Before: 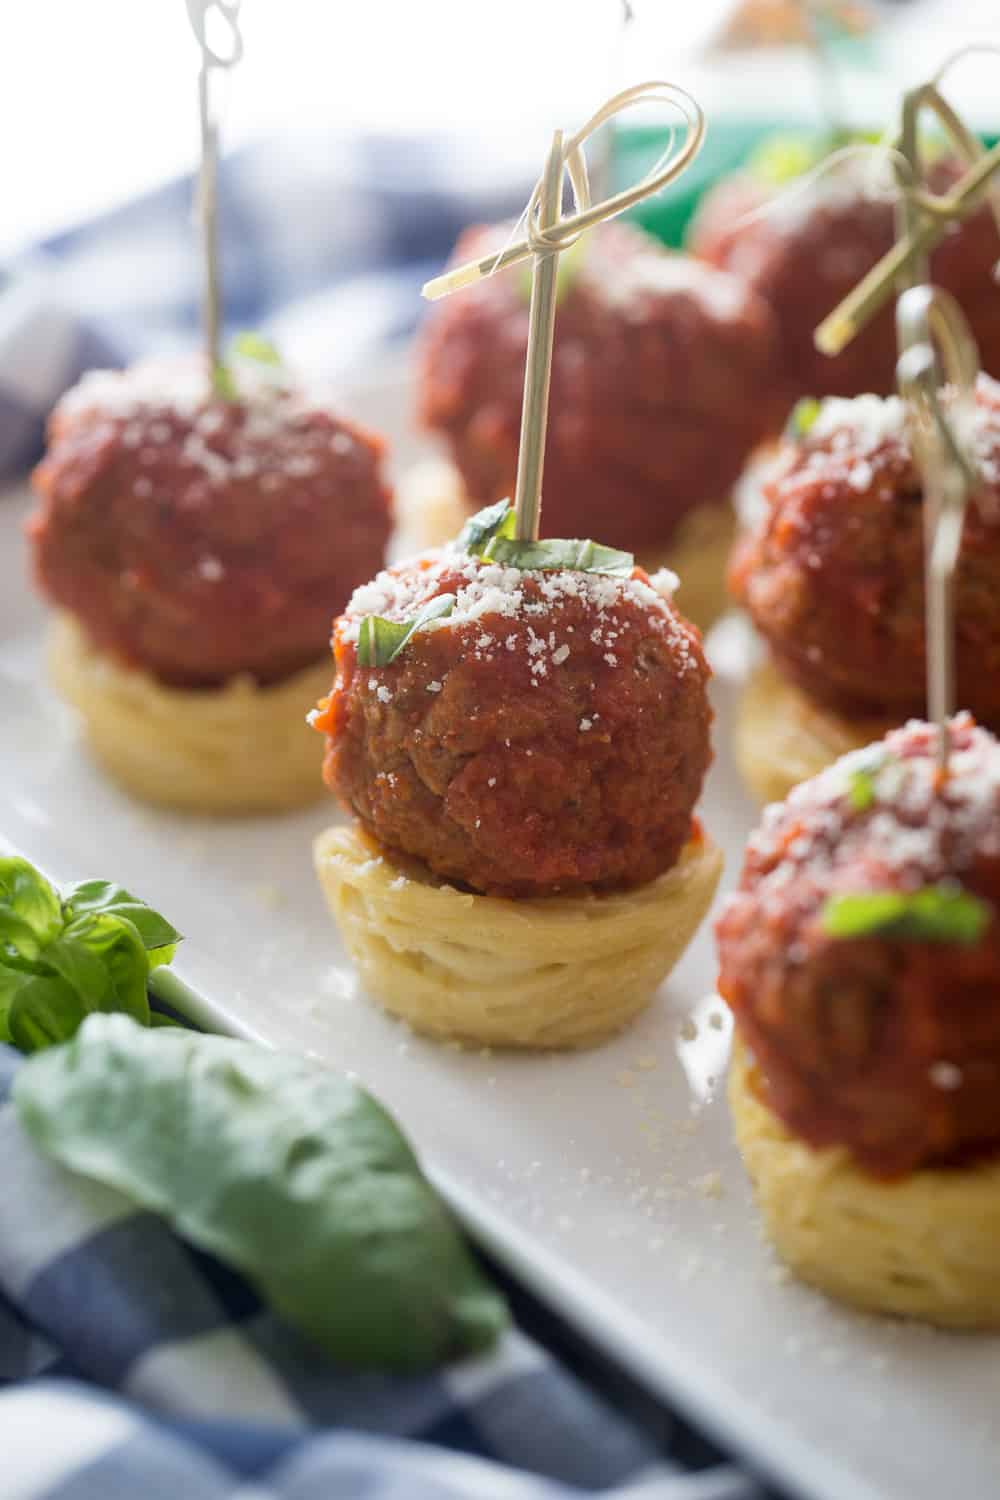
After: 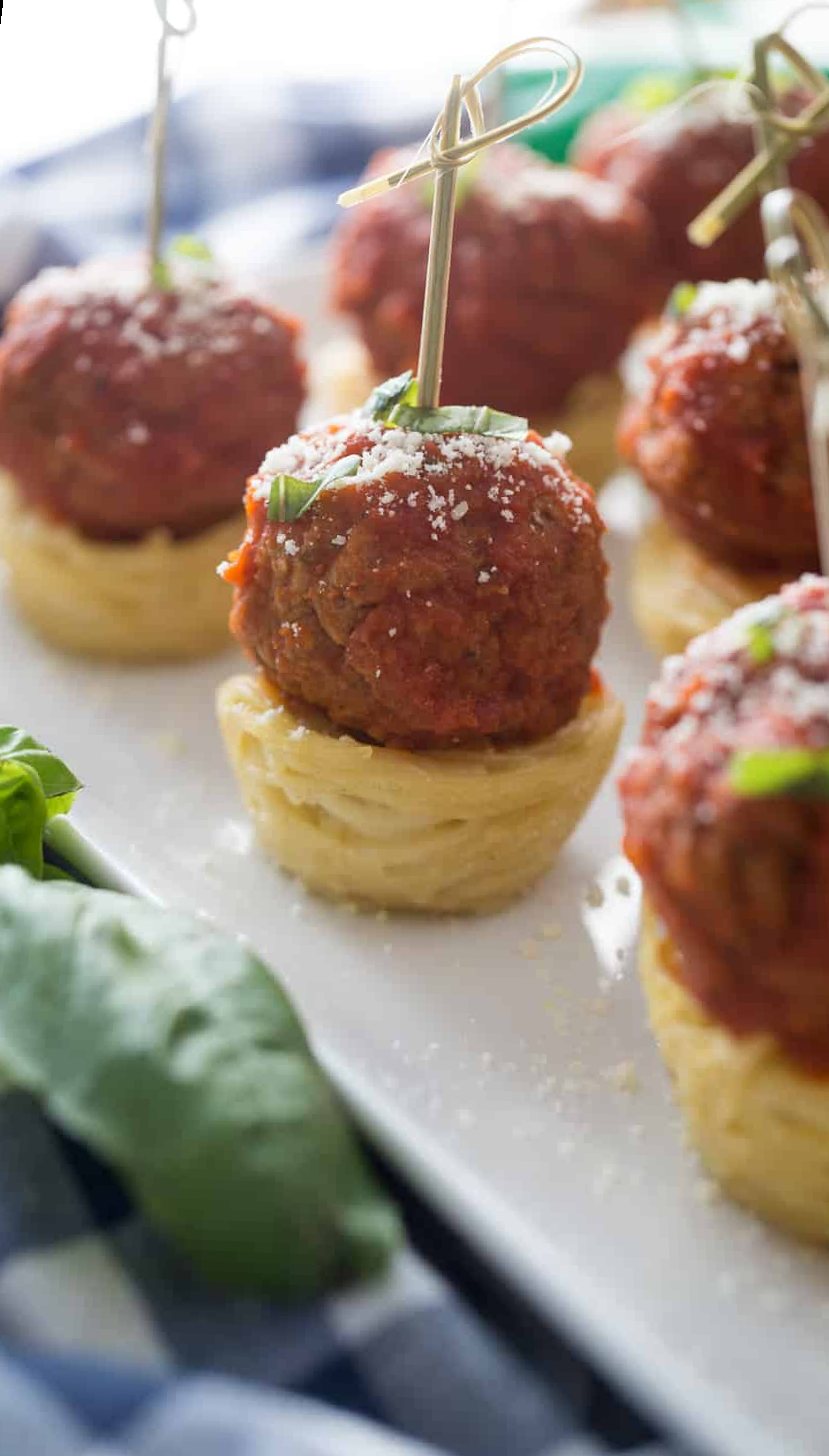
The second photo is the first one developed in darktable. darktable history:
rotate and perspective: rotation 0.72°, lens shift (vertical) -0.352, lens shift (horizontal) -0.051, crop left 0.152, crop right 0.859, crop top 0.019, crop bottom 0.964
